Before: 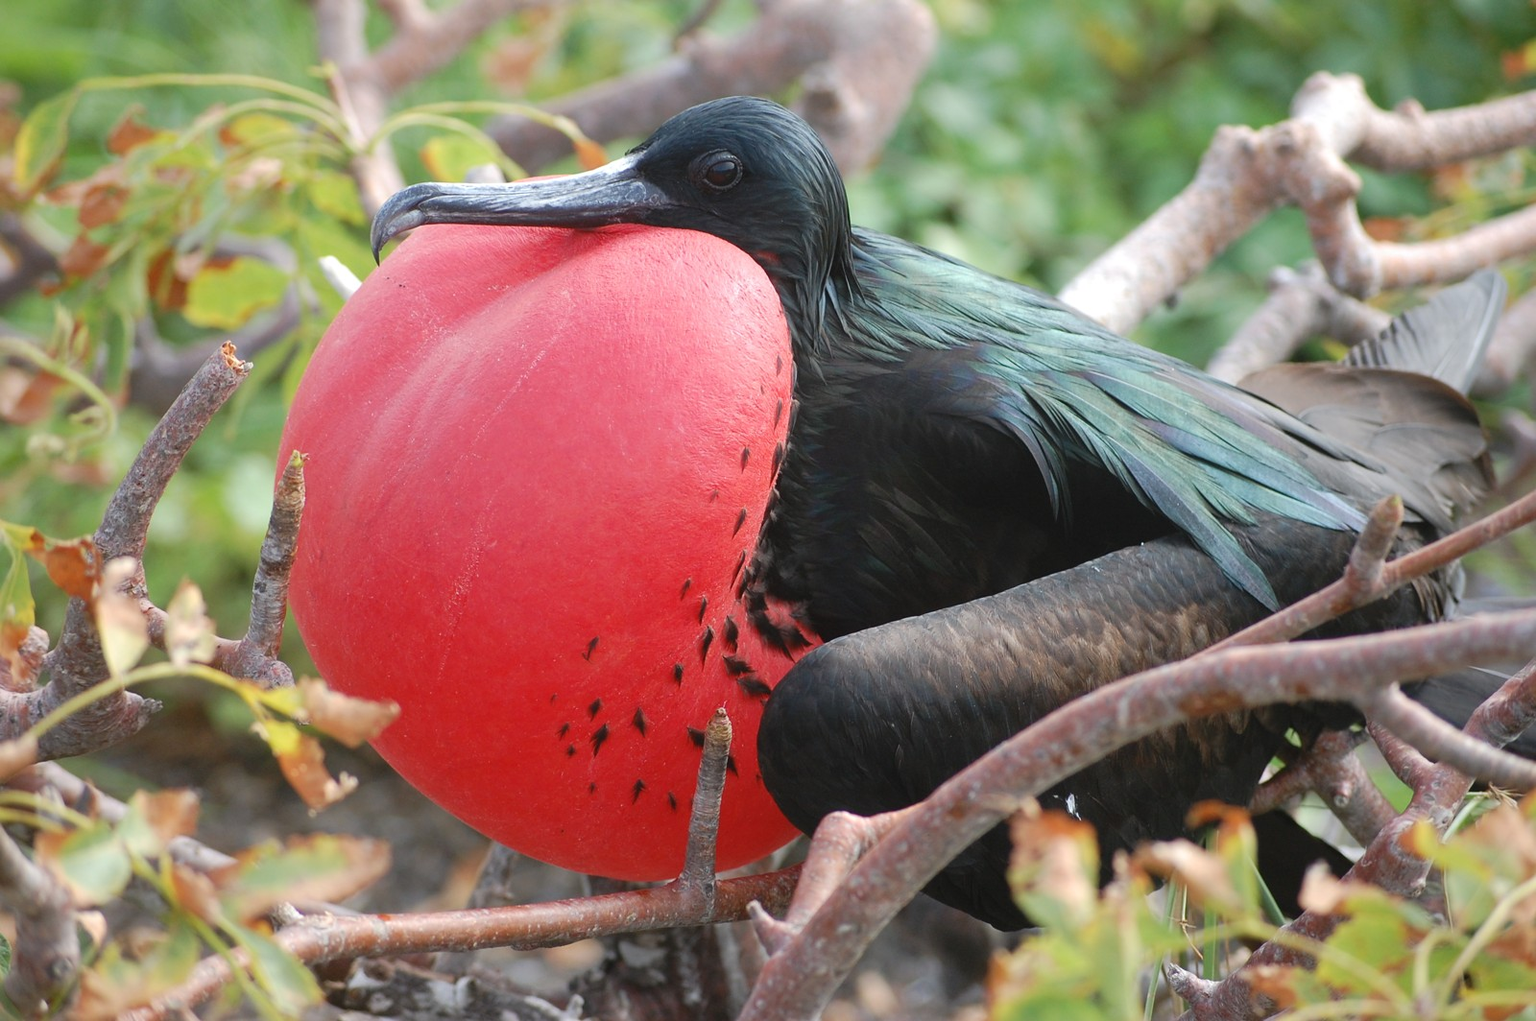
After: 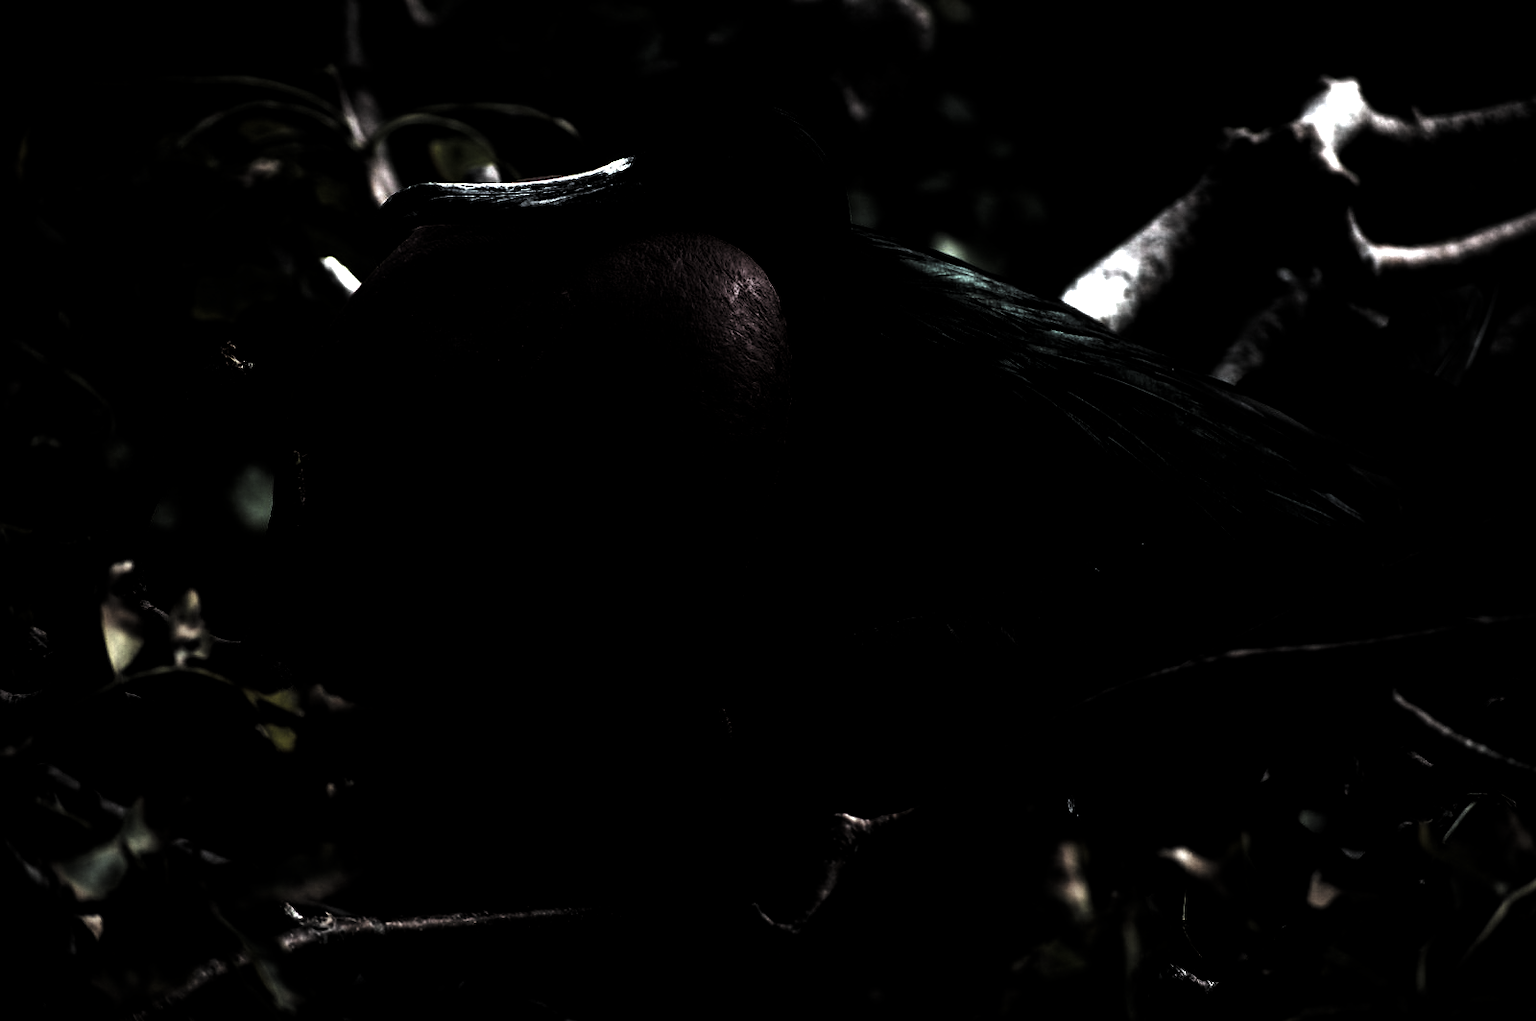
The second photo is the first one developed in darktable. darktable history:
haze removal: compatibility mode true, adaptive false
tone curve: curves: ch0 [(0, 0.01) (0.037, 0.032) (0.131, 0.108) (0.275, 0.258) (0.483, 0.512) (0.61, 0.661) (0.696, 0.742) (0.792, 0.834) (0.911, 0.936) (0.997, 0.995)]; ch1 [(0, 0) (0.308, 0.29) (0.425, 0.411) (0.503, 0.502) (0.551, 0.563) (0.683, 0.706) (0.746, 0.77) (1, 1)]; ch2 [(0, 0) (0.246, 0.233) (0.36, 0.352) (0.415, 0.415) (0.485, 0.487) (0.502, 0.502) (0.525, 0.523) (0.545, 0.552) (0.587, 0.6) (0.636, 0.652) (0.711, 0.729) (0.845, 0.855) (0.998, 0.977)], color space Lab, independent channels, preserve colors none
levels: levels [0.721, 0.937, 0.997]
